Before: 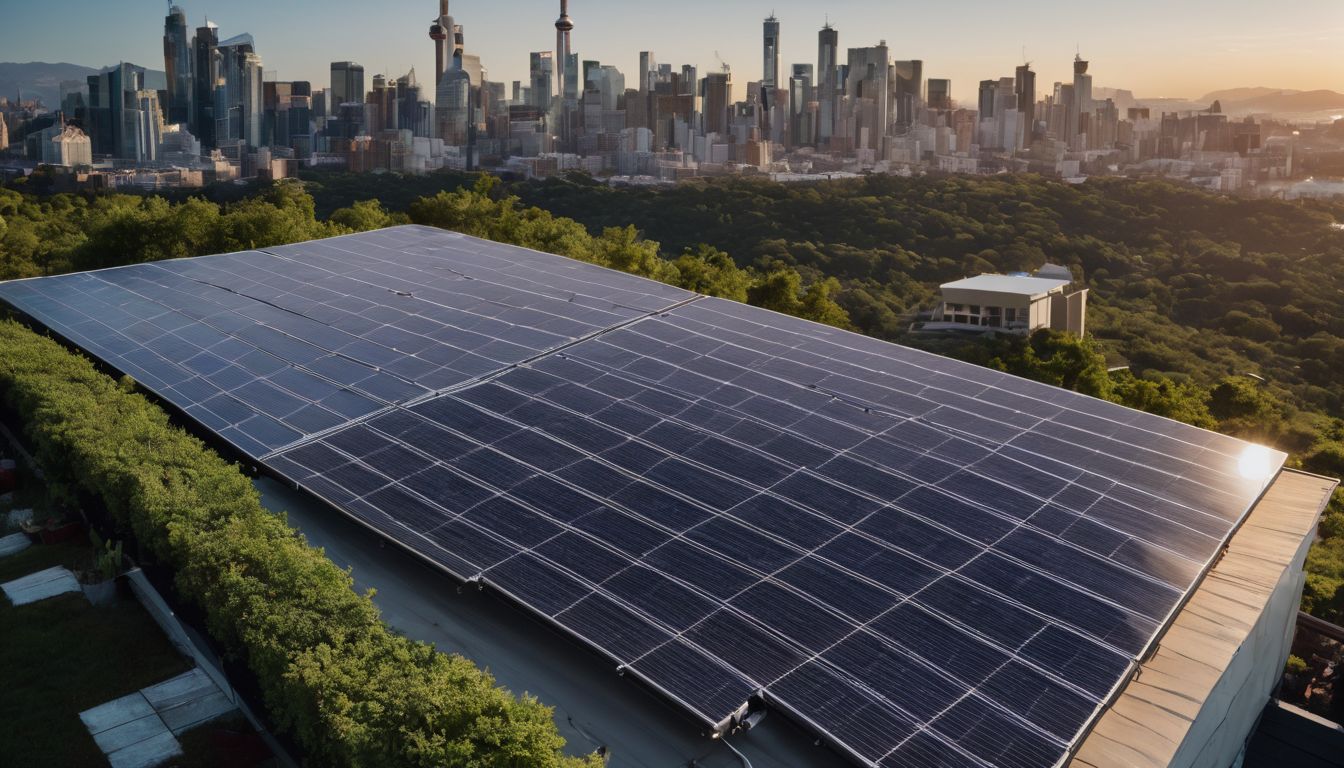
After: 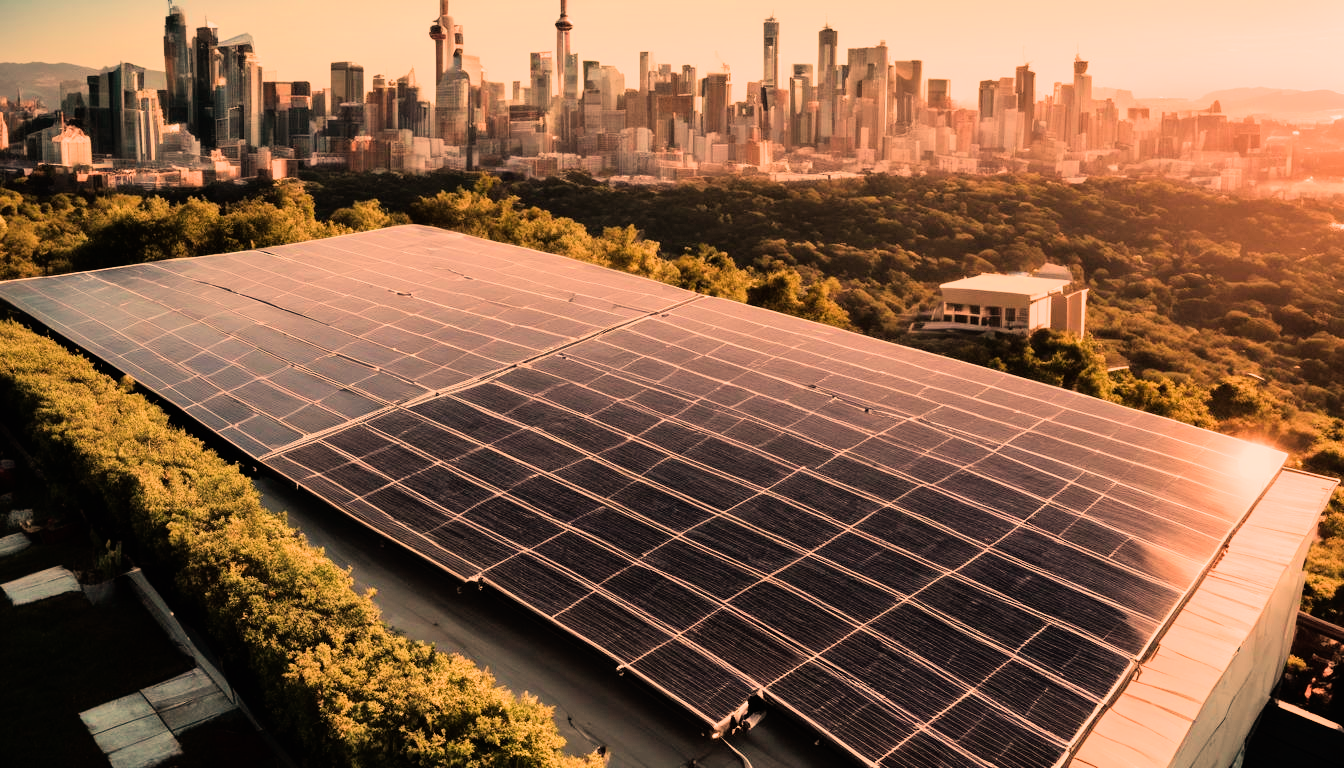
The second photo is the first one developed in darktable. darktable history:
tone equalizer: -8 EV -0.417 EV, -7 EV -0.389 EV, -6 EV -0.333 EV, -5 EV -0.222 EV, -3 EV 0.222 EV, -2 EV 0.333 EV, -1 EV 0.389 EV, +0 EV 0.417 EV, edges refinement/feathering 500, mask exposure compensation -1.57 EV, preserve details no
filmic rgb: black relative exposure -11.88 EV, white relative exposure 5.43 EV, threshold 3 EV, hardness 4.49, latitude 50%, contrast 1.14, color science v5 (2021), contrast in shadows safe, contrast in highlights safe, enable highlight reconstruction true
white balance: red 1.467, blue 0.684
exposure: exposure 0.74 EV, compensate highlight preservation false
